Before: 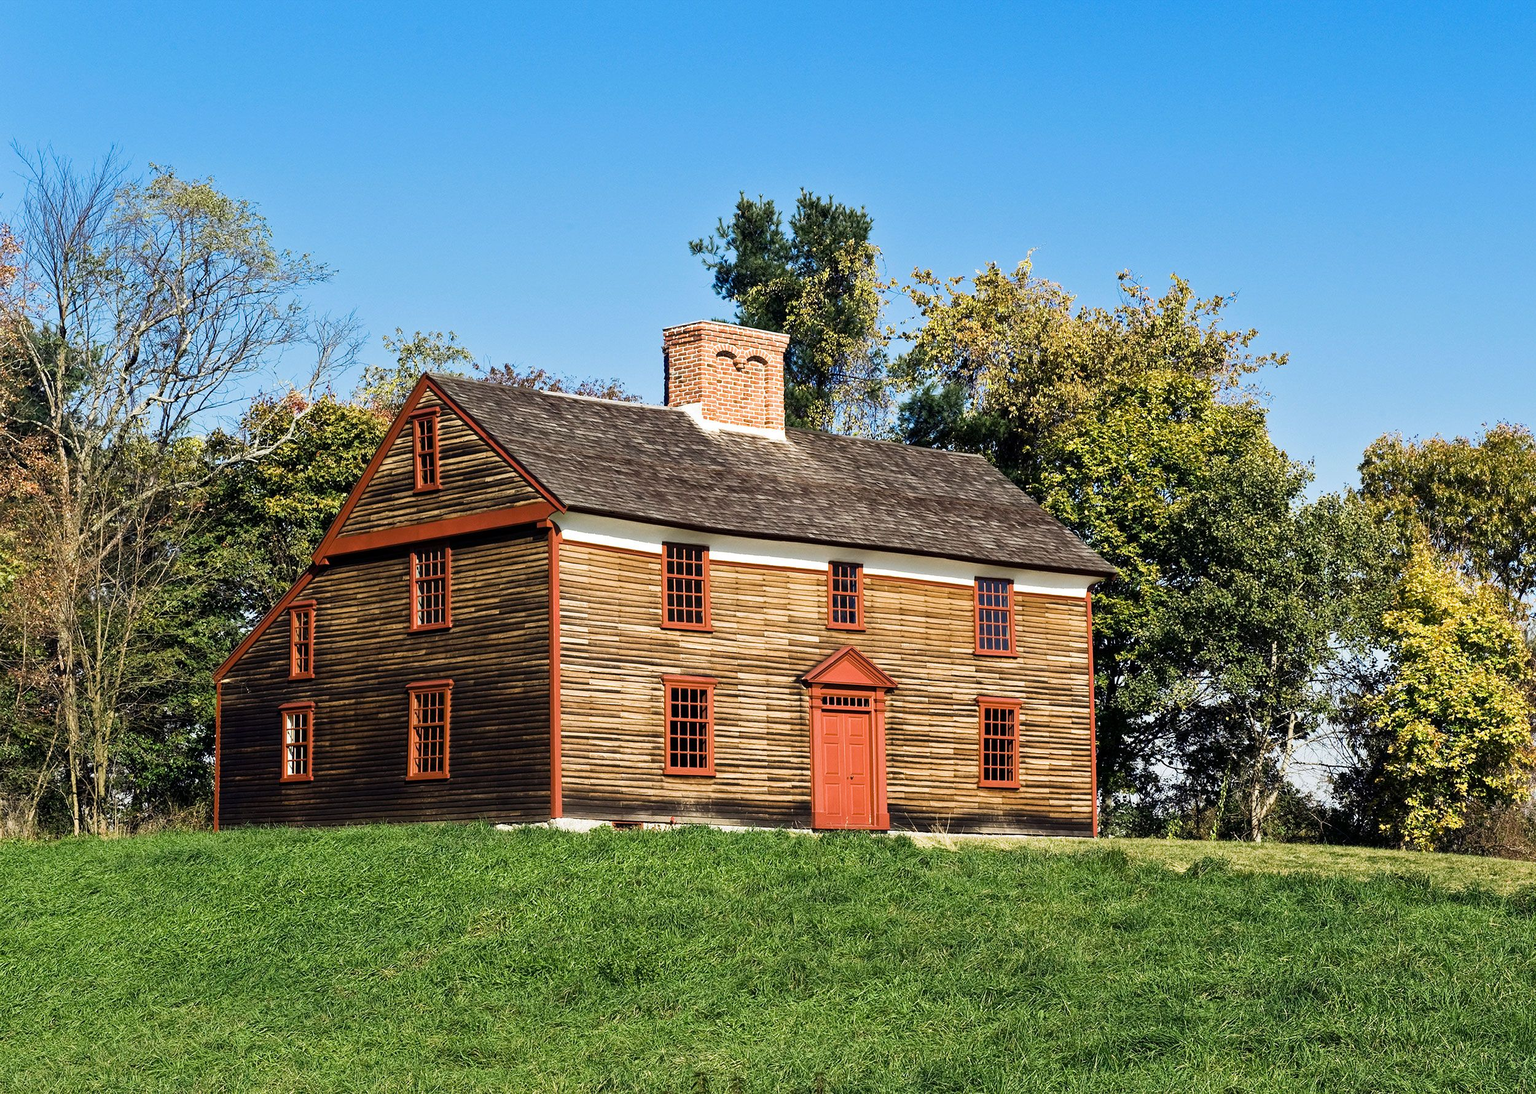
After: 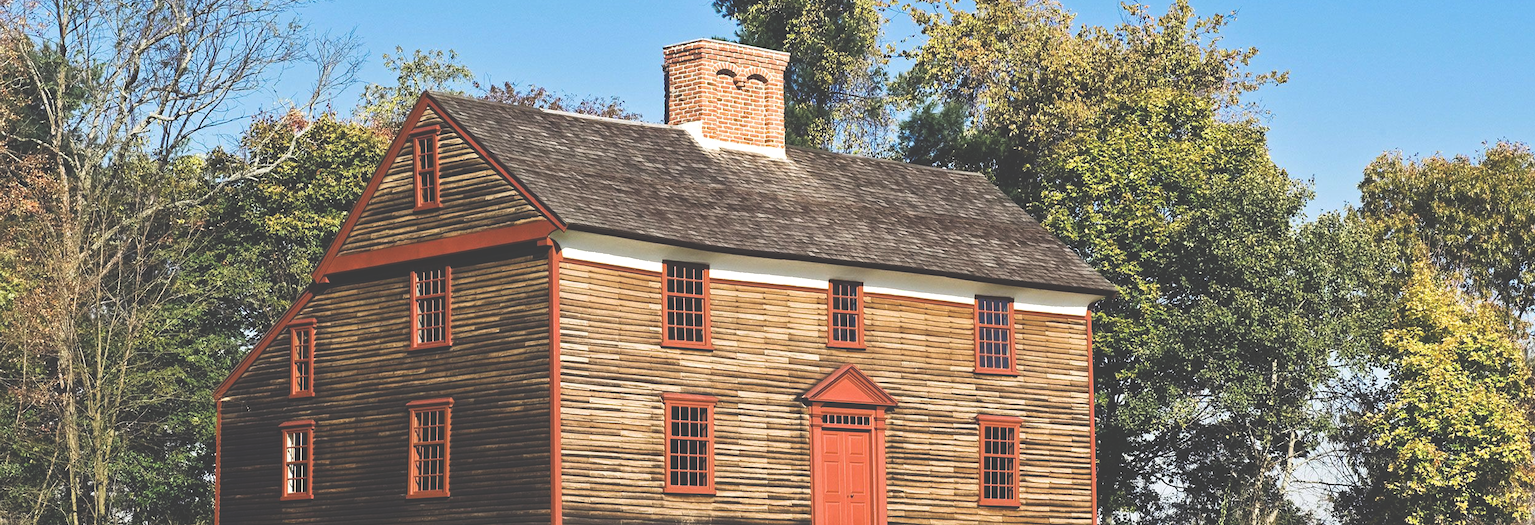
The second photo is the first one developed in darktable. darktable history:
crop and rotate: top 25.785%, bottom 26.204%
exposure: black level correction -0.041, exposure 0.065 EV, compensate highlight preservation false
tone equalizer: edges refinement/feathering 500, mask exposure compensation -1.57 EV, preserve details no
haze removal: compatibility mode true, adaptive false
